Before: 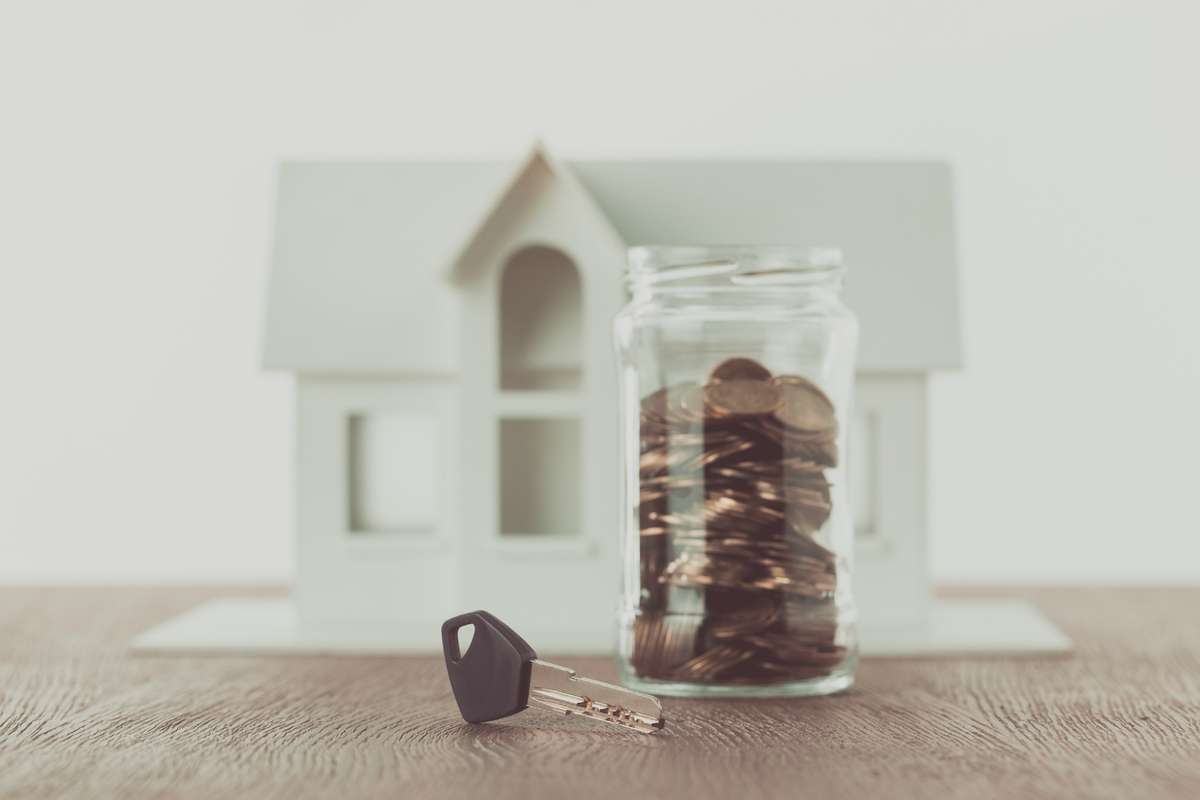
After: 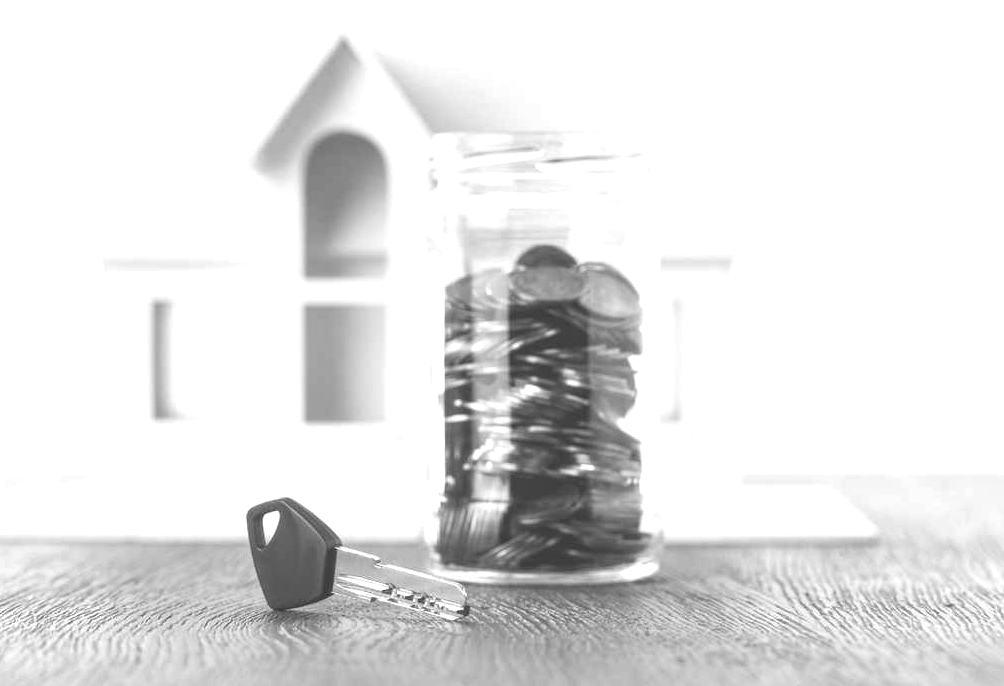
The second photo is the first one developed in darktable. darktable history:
crop: left 16.315%, top 14.246%
exposure: black level correction 0.001, exposure 0.955 EV, compensate exposure bias true, compensate highlight preservation false
monochrome: on, module defaults
local contrast: detail 130%
